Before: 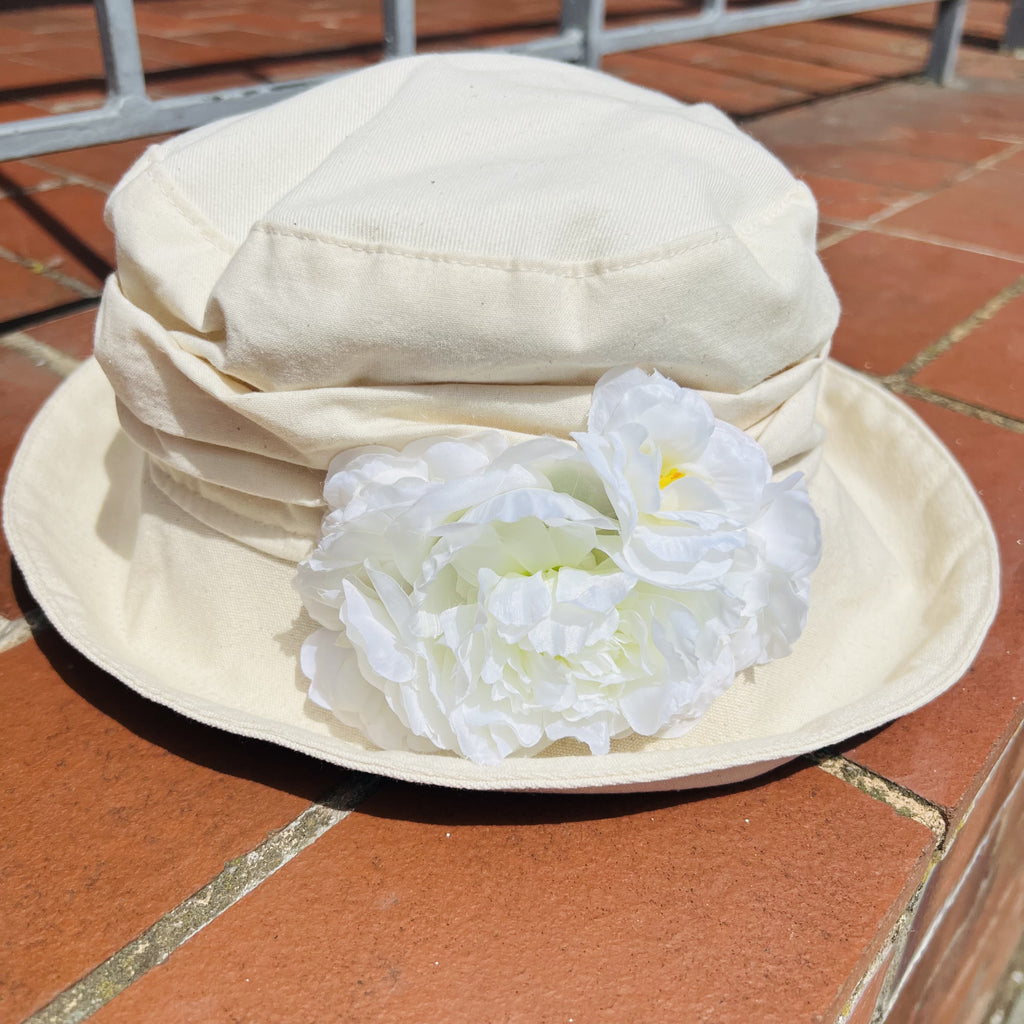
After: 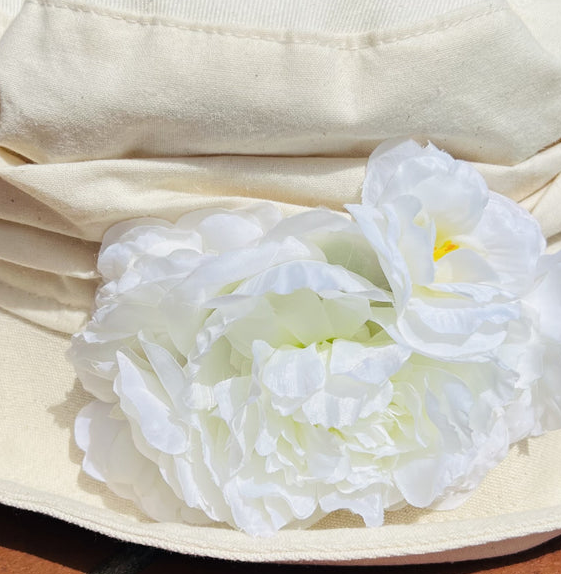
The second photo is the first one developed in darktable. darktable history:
crop and rotate: left 22.146%, top 22.274%, right 23.011%, bottom 21.587%
